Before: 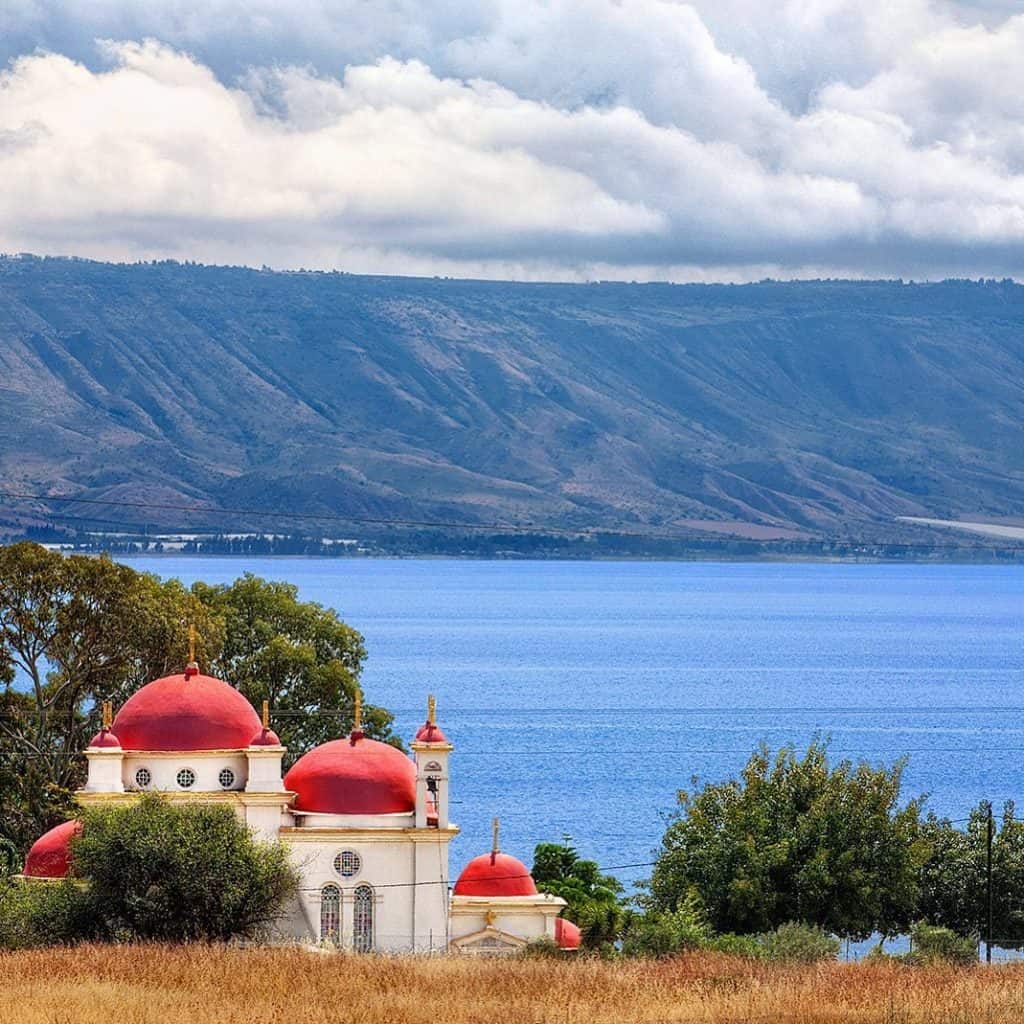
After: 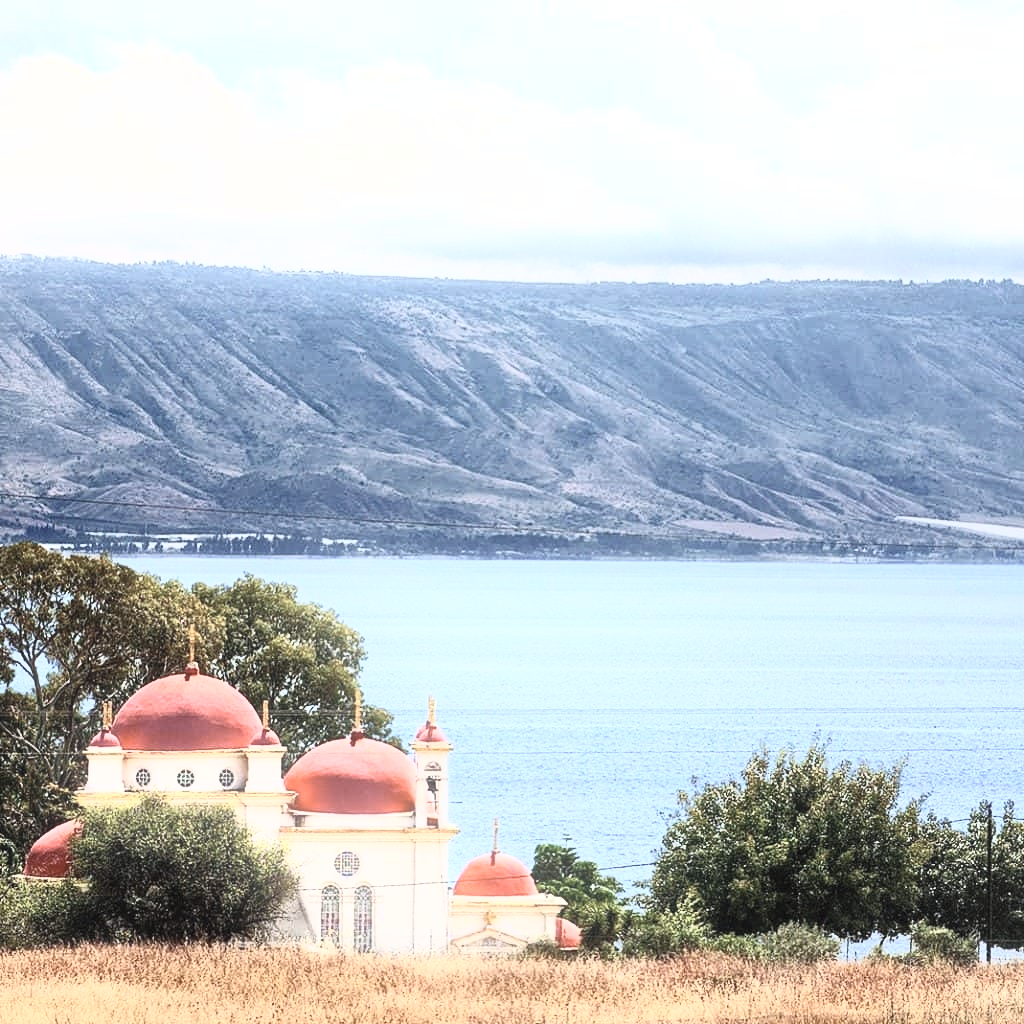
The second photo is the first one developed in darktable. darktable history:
bloom: size 9%, threshold 100%, strength 7%
contrast brightness saturation: contrast 0.57, brightness 0.57, saturation -0.34
